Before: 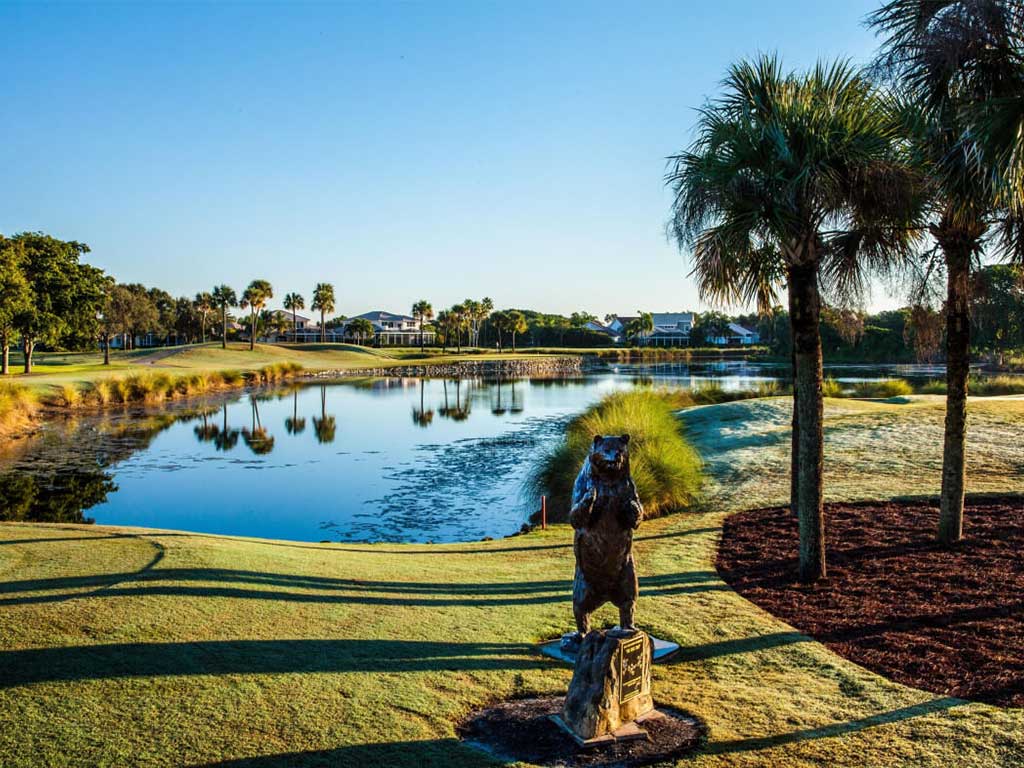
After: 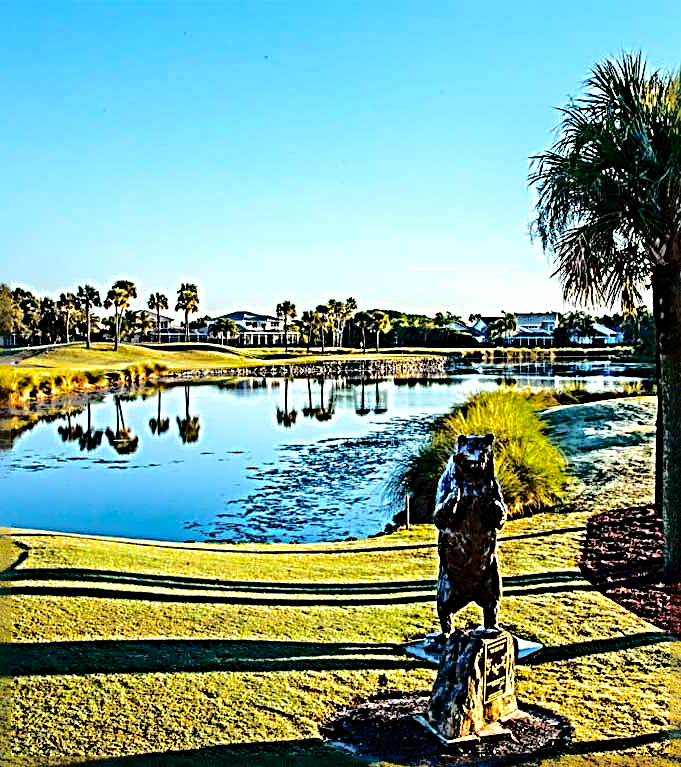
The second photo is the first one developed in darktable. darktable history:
sharpen: radius 4.015, amount 1.999
shadows and highlights: on, module defaults
crop and rotate: left 13.358%, right 20.052%
contrast brightness saturation: contrast 0.099, brightness 0.038, saturation 0.09
tone equalizer: -8 EV -0.416 EV, -7 EV -0.374 EV, -6 EV -0.306 EV, -5 EV -0.218 EV, -3 EV 0.242 EV, -2 EV 0.304 EV, -1 EV 0.383 EV, +0 EV 0.441 EV, luminance estimator HSV value / RGB max
tone curve: curves: ch0 [(0, 0) (0.094, 0.039) (0.243, 0.155) (0.411, 0.482) (0.479, 0.583) (0.654, 0.742) (0.793, 0.851) (0.994, 0.974)]; ch1 [(0, 0) (0.161, 0.092) (0.35, 0.33) (0.392, 0.392) (0.456, 0.456) (0.505, 0.502) (0.537, 0.518) (0.553, 0.53) (0.573, 0.569) (0.718, 0.718) (1, 1)]; ch2 [(0, 0) (0.346, 0.362) (0.411, 0.412) (0.502, 0.502) (0.531, 0.521) (0.576, 0.553) (0.615, 0.621) (1, 1)], color space Lab, independent channels, preserve colors none
